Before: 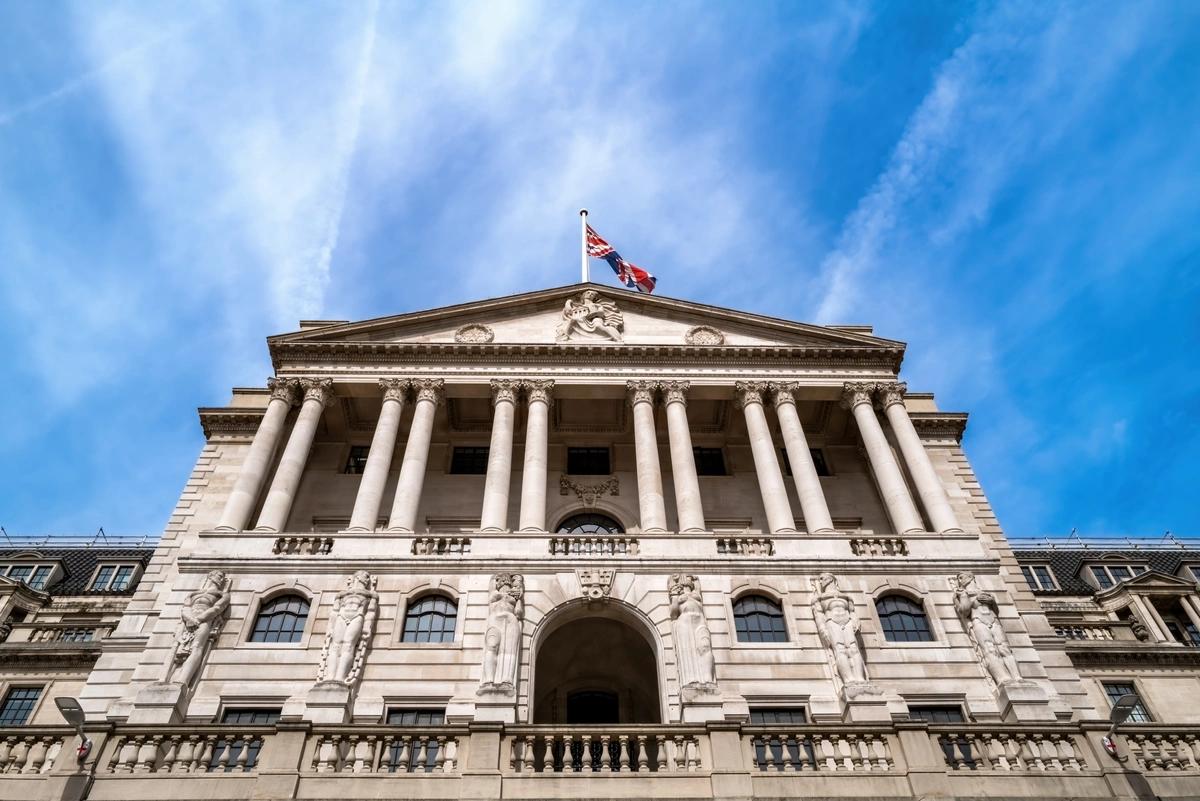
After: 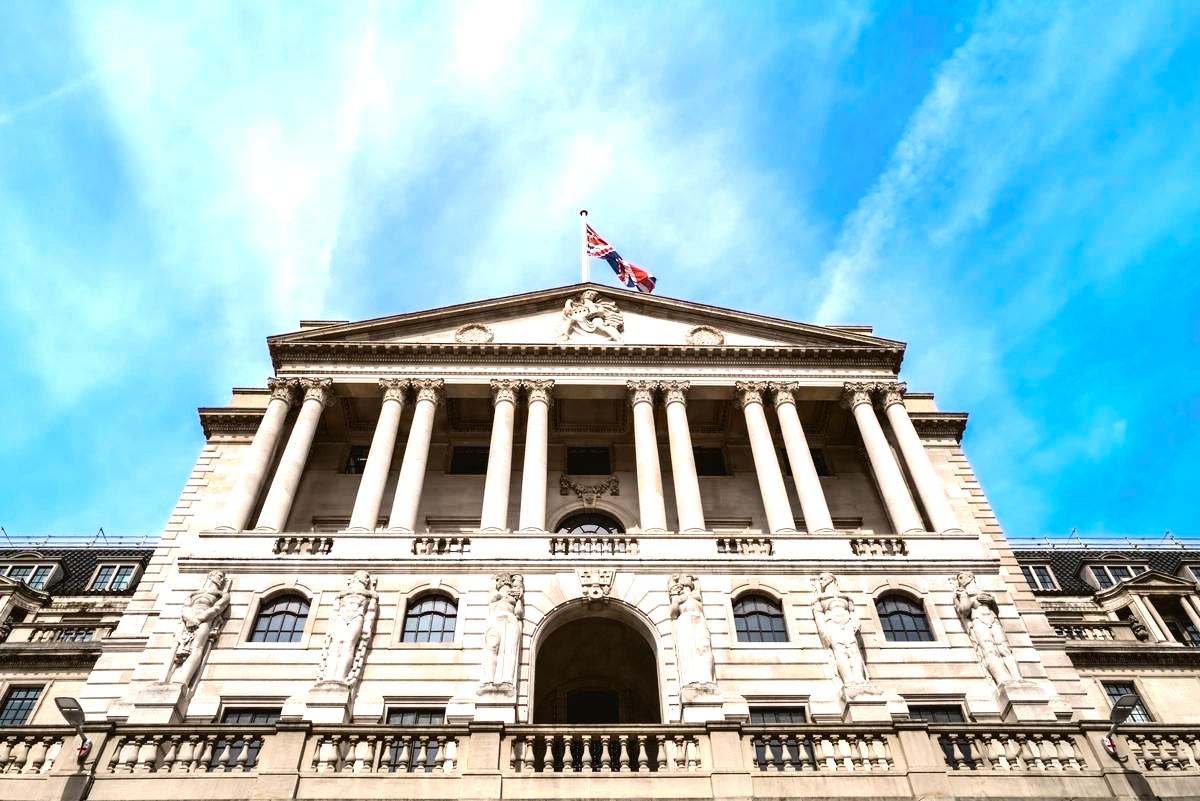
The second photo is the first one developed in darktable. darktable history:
tone equalizer: -8 EV -0.75 EV, -7 EV -0.7 EV, -6 EV -0.6 EV, -5 EV -0.4 EV, -3 EV 0.4 EV, -2 EV 0.6 EV, -1 EV 0.7 EV, +0 EV 0.75 EV, edges refinement/feathering 500, mask exposure compensation -1.57 EV, preserve details no
contrast brightness saturation: contrast -0.08, brightness -0.04, saturation -0.11
tone curve: curves: ch0 [(0, 0.01) (0.052, 0.045) (0.136, 0.133) (0.29, 0.332) (0.453, 0.531) (0.676, 0.751) (0.89, 0.919) (1, 1)]; ch1 [(0, 0) (0.094, 0.081) (0.285, 0.299) (0.385, 0.403) (0.447, 0.429) (0.495, 0.496) (0.544, 0.552) (0.589, 0.612) (0.722, 0.728) (1, 1)]; ch2 [(0, 0) (0.257, 0.217) (0.43, 0.421) (0.498, 0.507) (0.531, 0.544) (0.56, 0.579) (0.625, 0.642) (1, 1)], color space Lab, independent channels, preserve colors none
exposure: exposure 0.2 EV, compensate highlight preservation false
